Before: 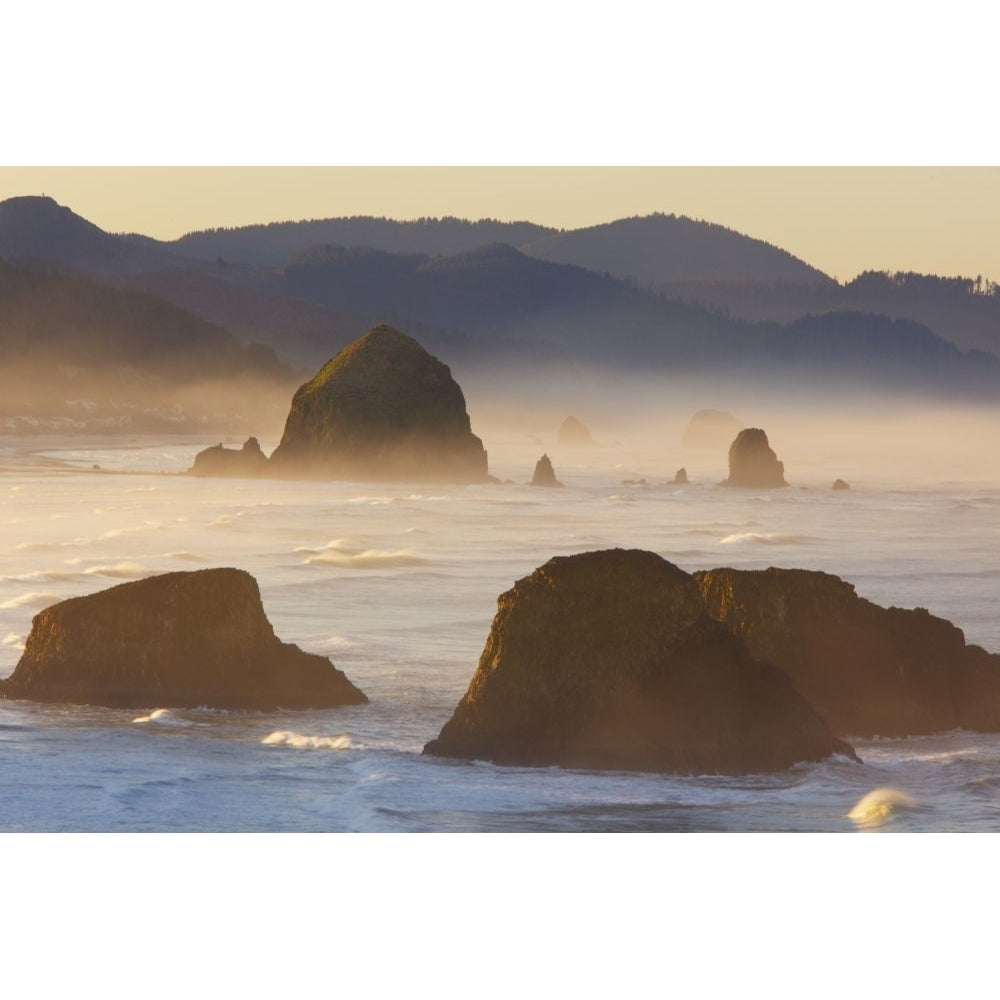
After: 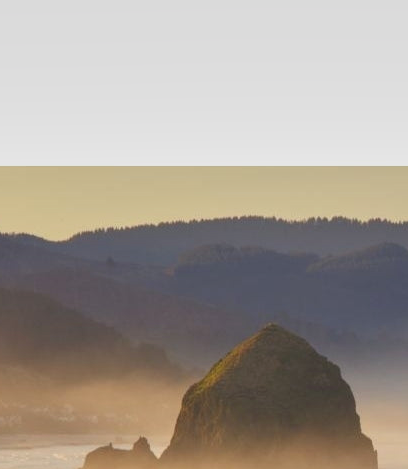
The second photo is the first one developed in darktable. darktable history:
contrast brightness saturation: contrast -0.102, brightness 0.052, saturation 0.085
crop and rotate: left 11.085%, top 0.088%, right 48.114%, bottom 52.947%
shadows and highlights: soften with gaussian
exposure: exposure -0.148 EV, compensate highlight preservation false
local contrast: on, module defaults
